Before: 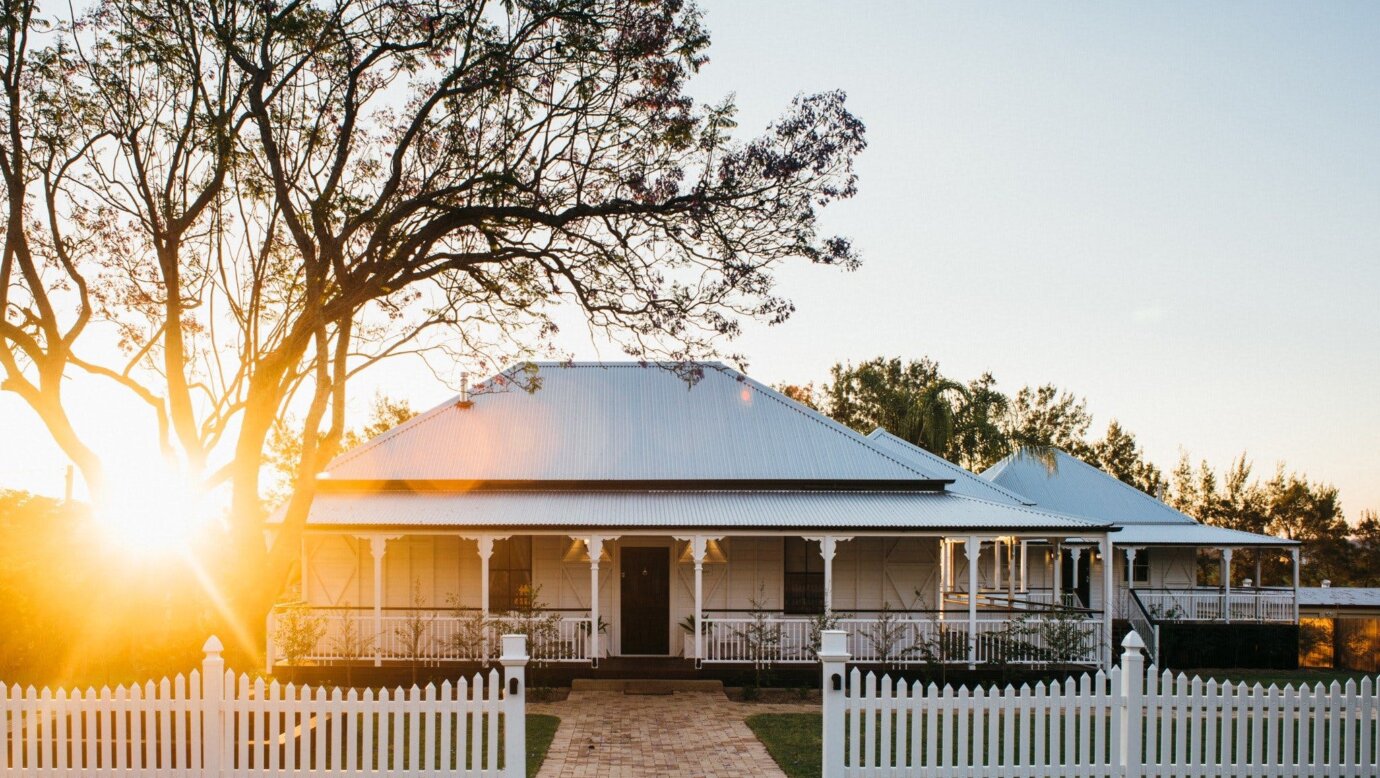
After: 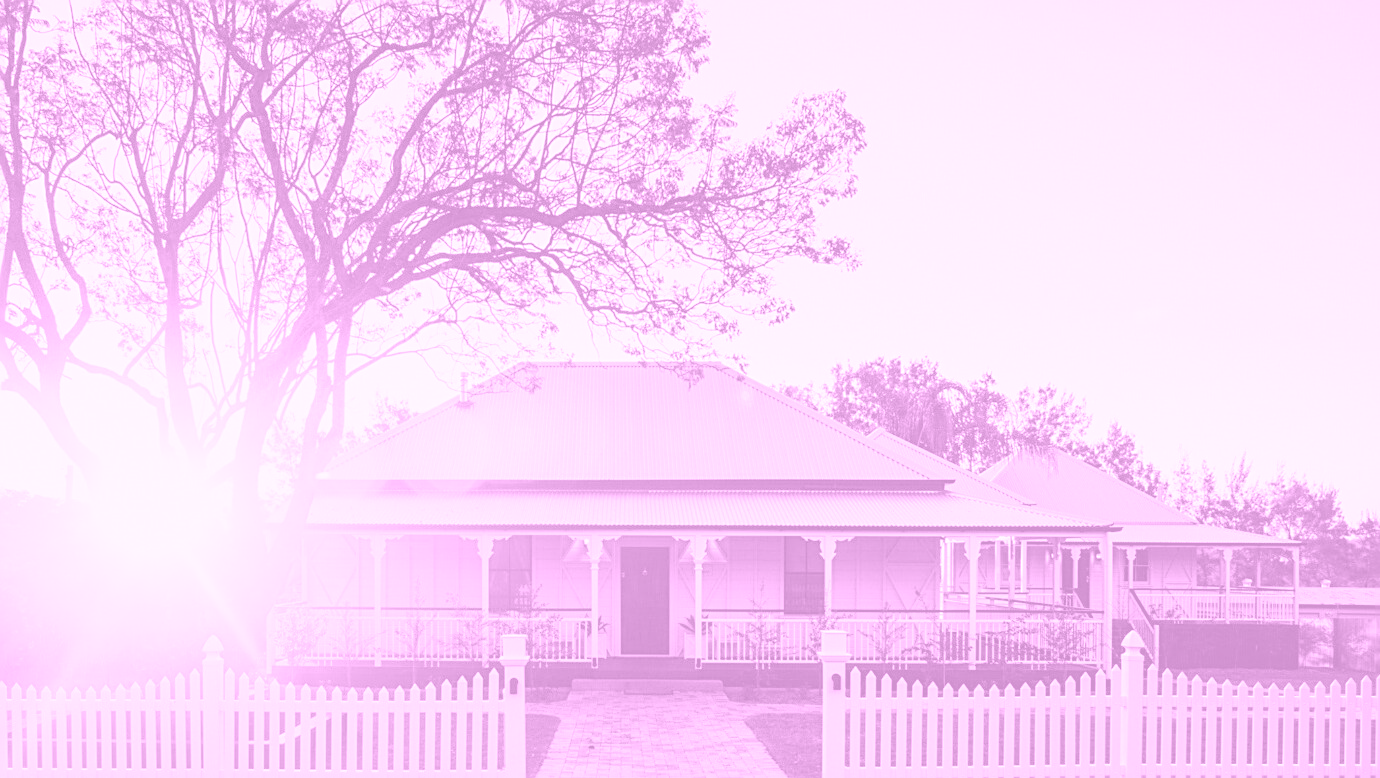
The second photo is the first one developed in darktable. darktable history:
exposure: black level correction 0, exposure 0.7 EV, compensate exposure bias true, compensate highlight preservation false
contrast brightness saturation: saturation -0.05
local contrast: highlights 100%, shadows 100%, detail 120%, midtone range 0.2
sharpen: amount 0.478
color balance rgb: linear chroma grading › global chroma 15%, perceptual saturation grading › global saturation 30%
colorize: hue 331.2°, saturation 75%, source mix 30.28%, lightness 70.52%, version 1
